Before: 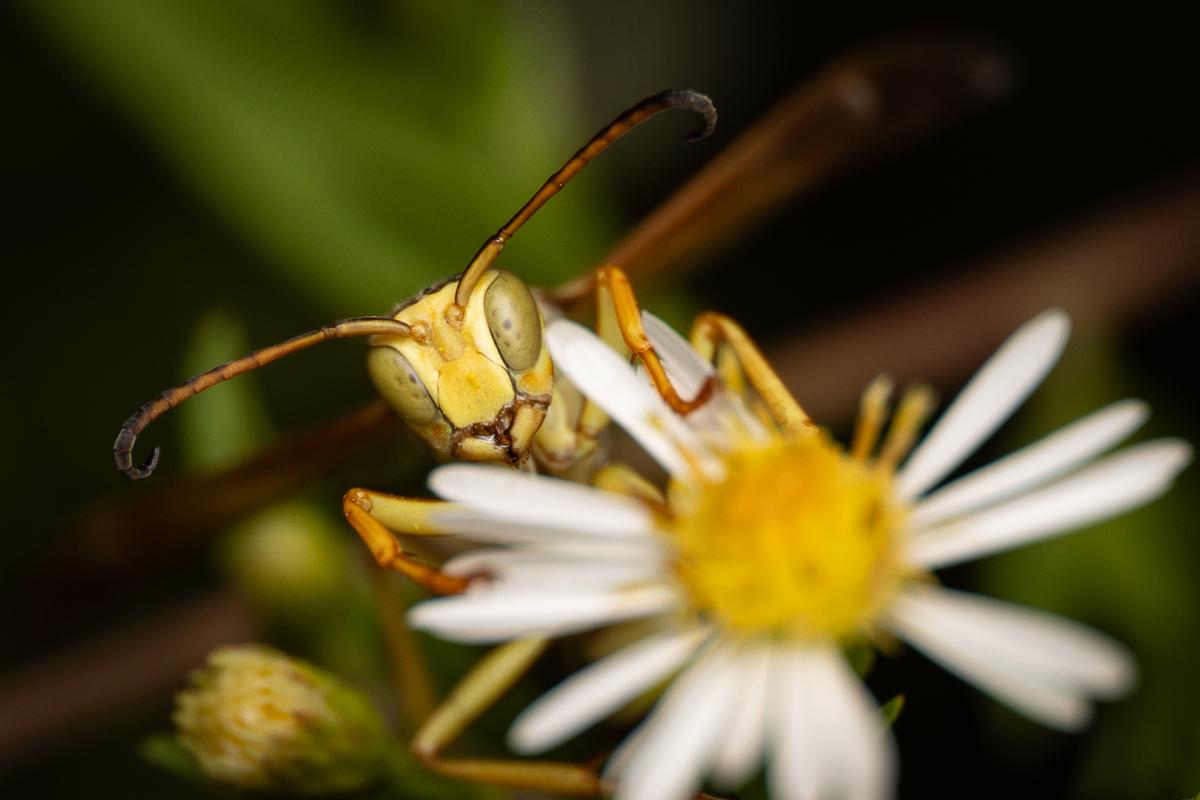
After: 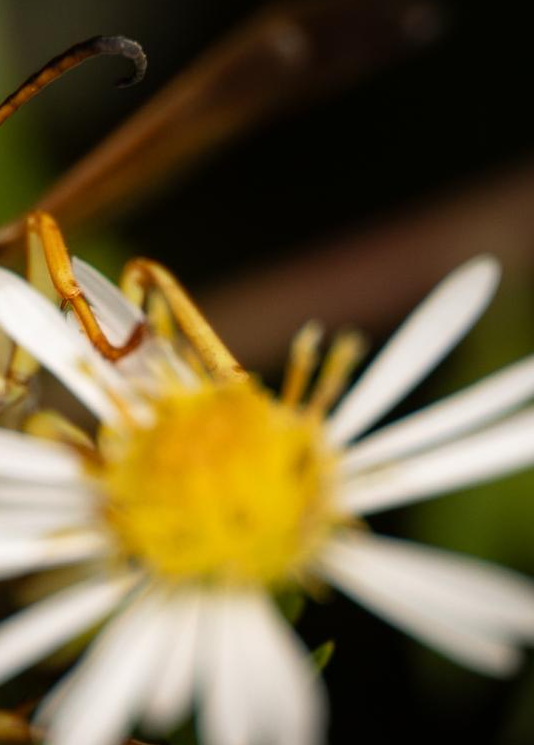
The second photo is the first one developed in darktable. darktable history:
crop: left 47.565%, top 6.791%, right 7.873%
